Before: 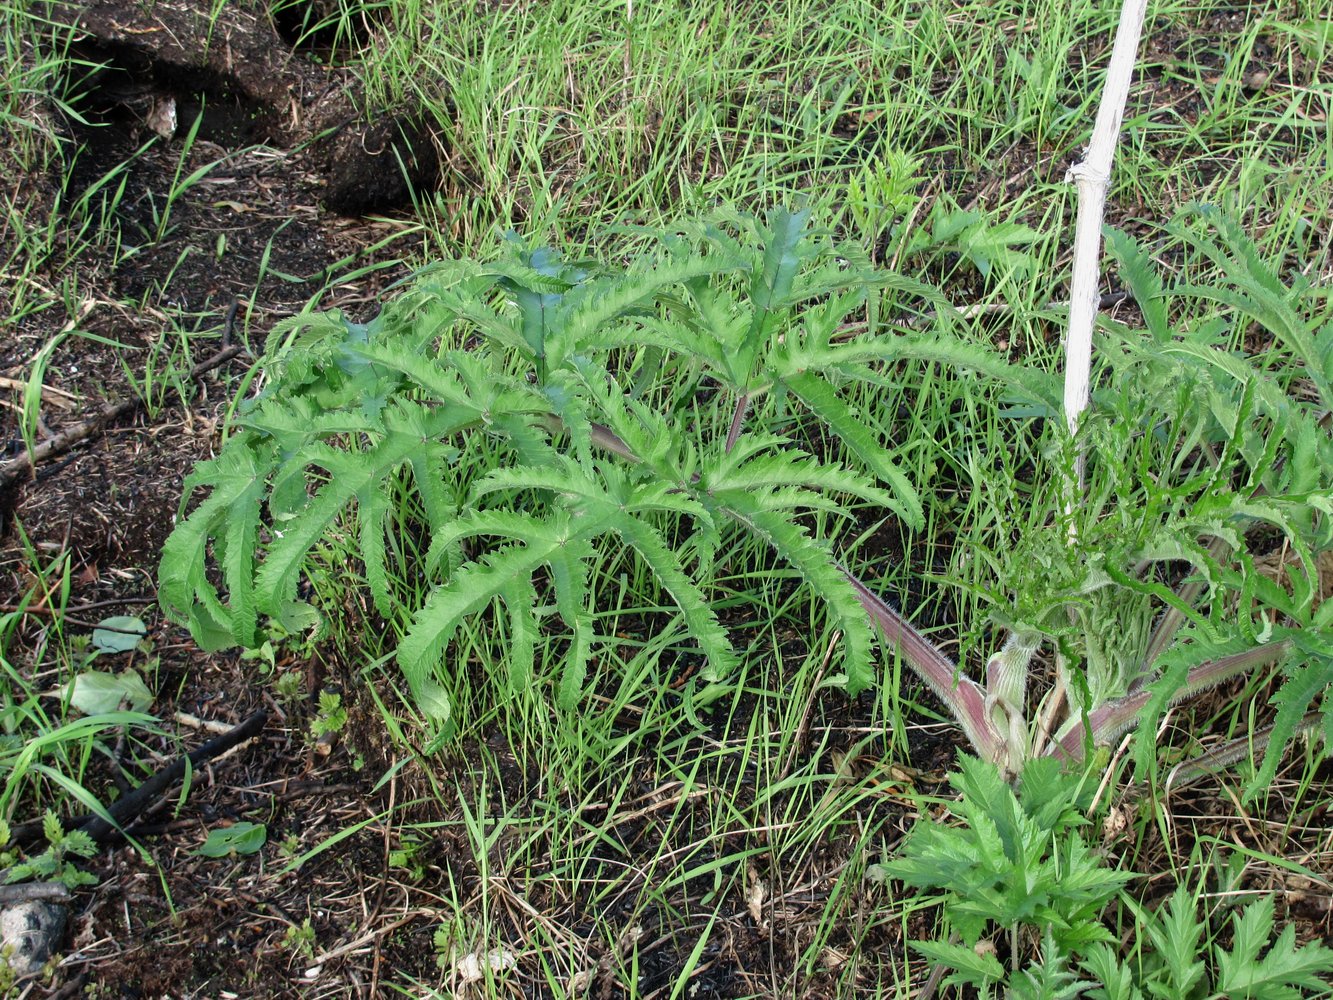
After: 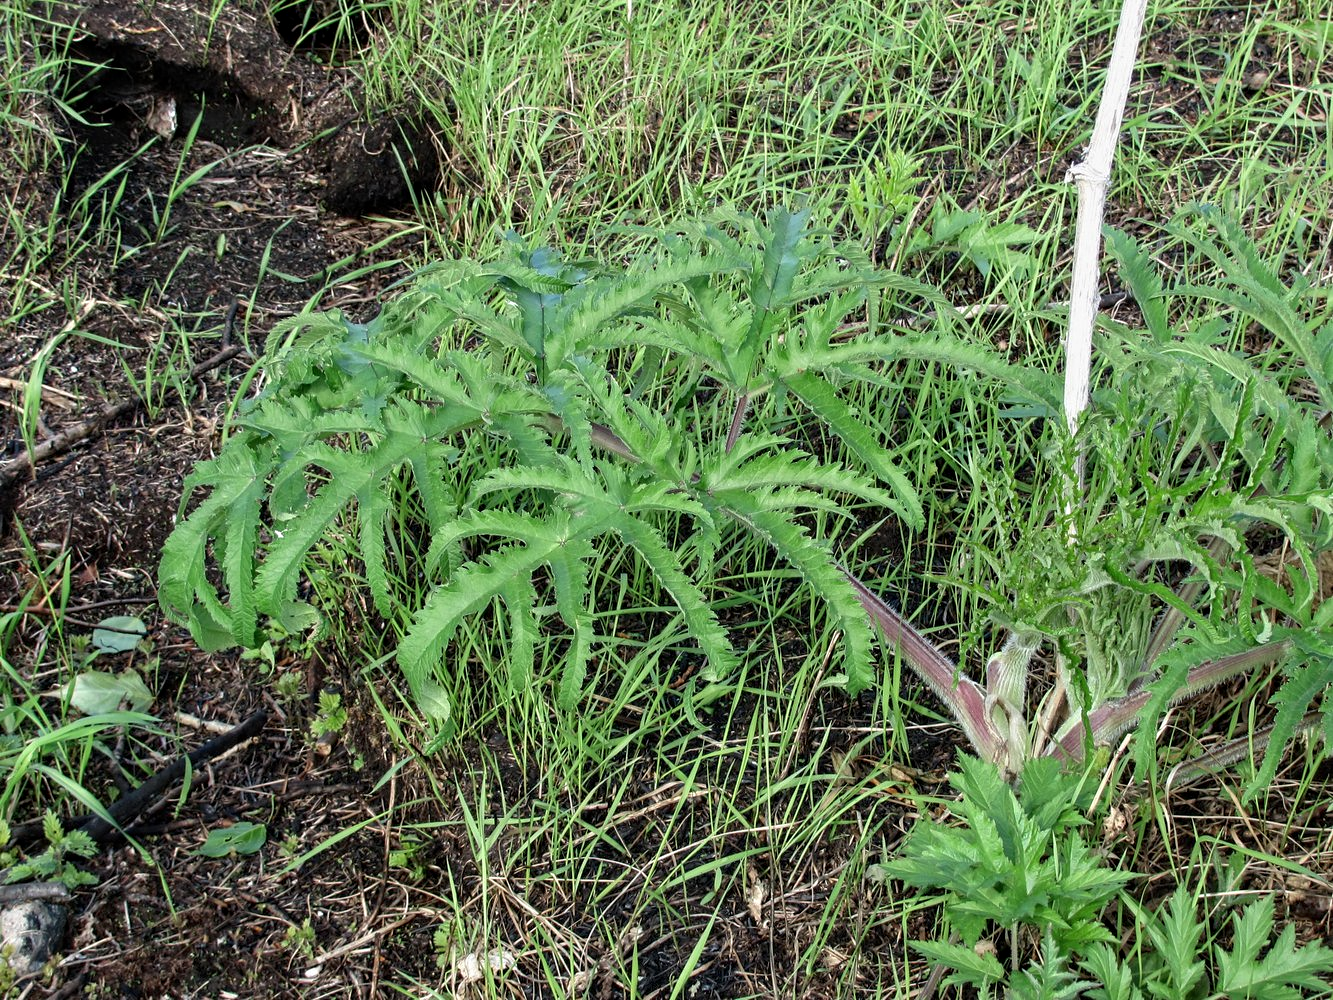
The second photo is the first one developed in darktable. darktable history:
contrast equalizer: y [[0.502, 0.505, 0.512, 0.529, 0.564, 0.588], [0.5 ×6], [0.502, 0.505, 0.512, 0.529, 0.564, 0.588], [0, 0.001, 0.001, 0.004, 0.008, 0.011], [0, 0.001, 0.001, 0.004, 0.008, 0.011]]
